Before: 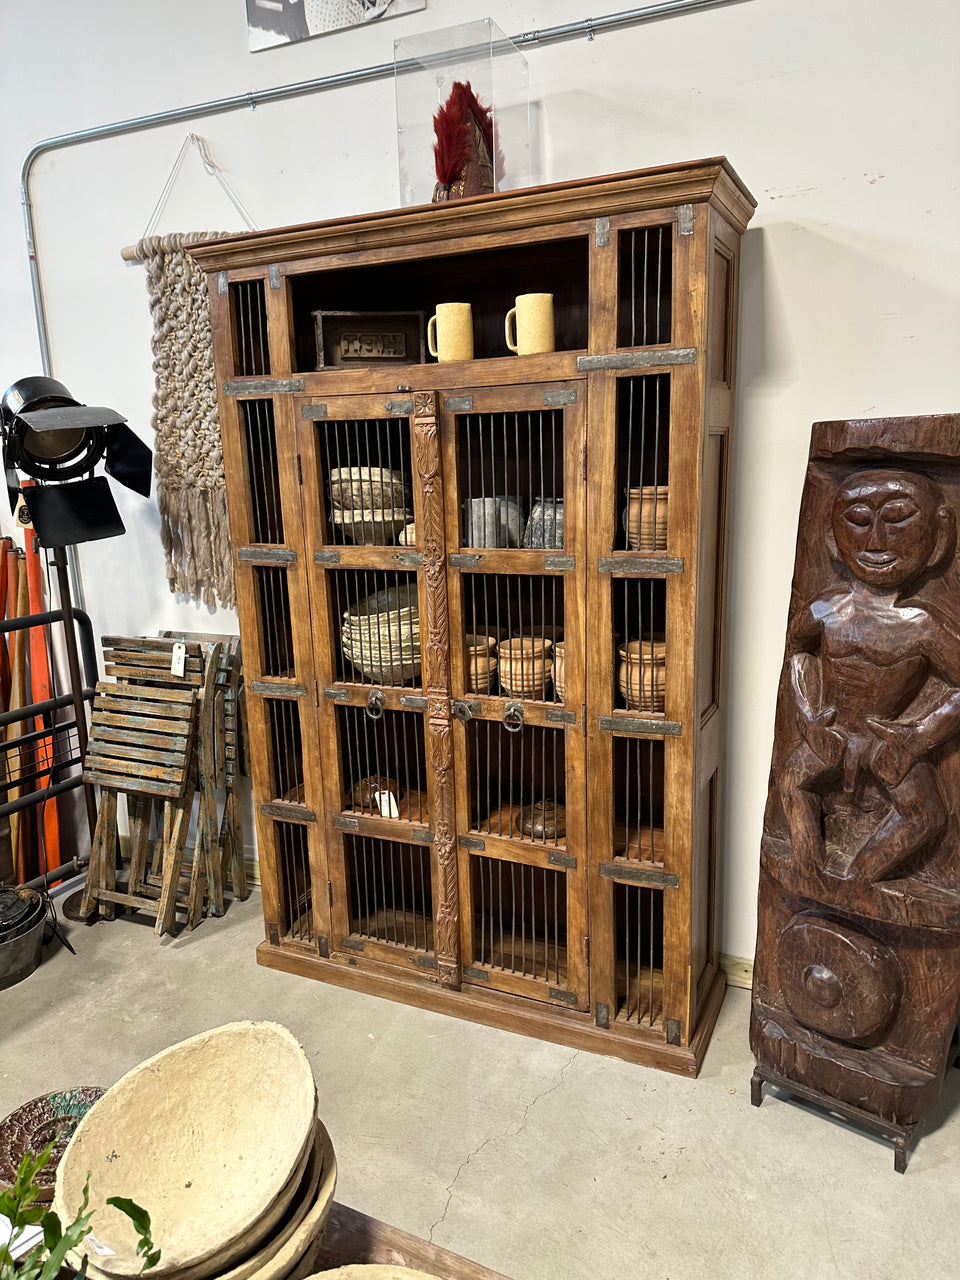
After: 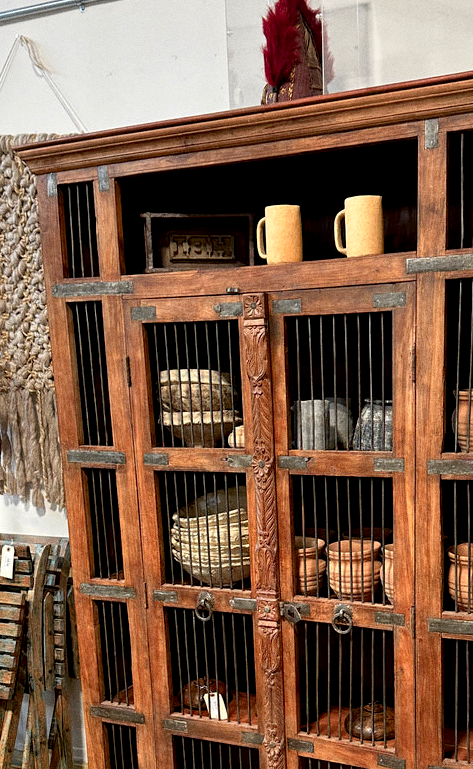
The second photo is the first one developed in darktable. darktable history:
grain: on, module defaults
color zones: curves: ch1 [(0.263, 0.53) (0.376, 0.287) (0.487, 0.512) (0.748, 0.547) (1, 0.513)]; ch2 [(0.262, 0.45) (0.751, 0.477)], mix 31.98%
exposure: black level correction 0.009, compensate highlight preservation false
crop: left 17.835%, top 7.675%, right 32.881%, bottom 32.213%
